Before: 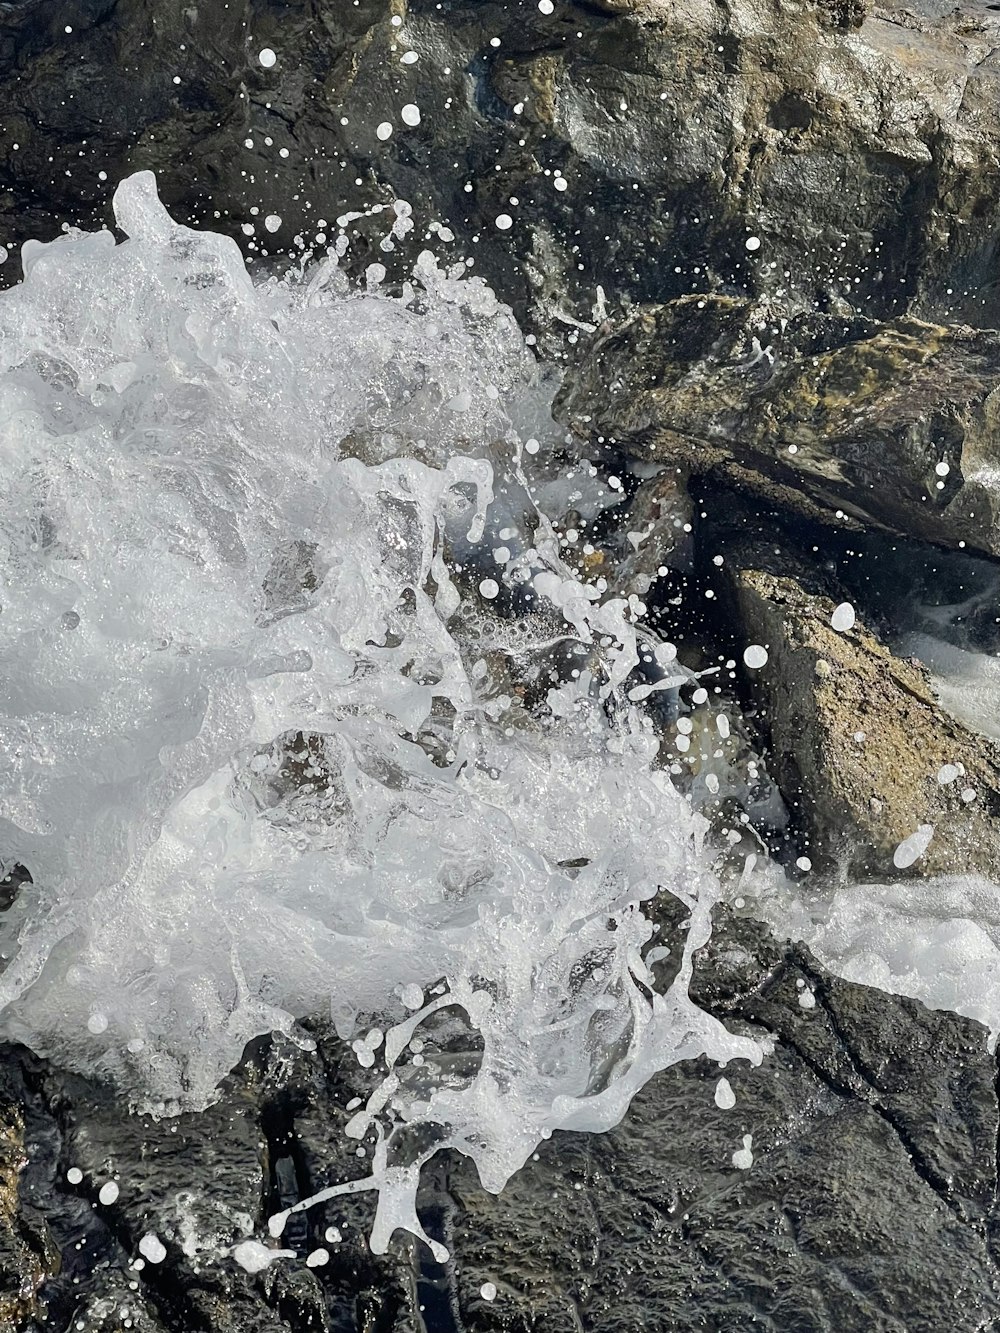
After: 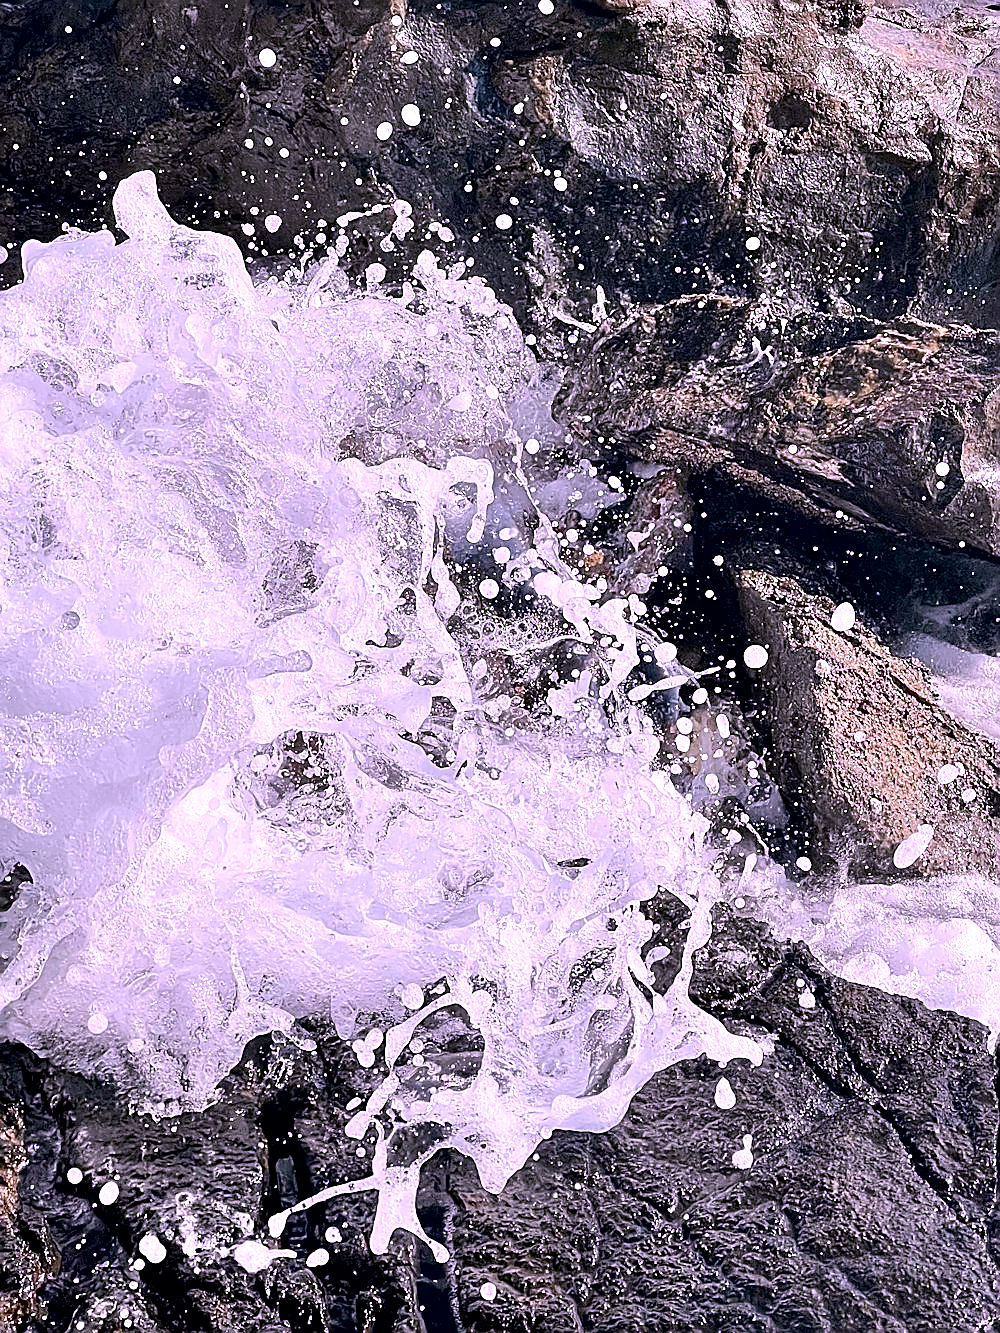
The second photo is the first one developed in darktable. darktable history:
sharpen: radius 1.4, amount 1.25, threshold 0.7
tone equalizer: -8 EV -0.417 EV, -7 EV -0.389 EV, -6 EV -0.333 EV, -5 EV -0.222 EV, -3 EV 0.222 EV, -2 EV 0.333 EV, -1 EV 0.389 EV, +0 EV 0.417 EV, edges refinement/feathering 500, mask exposure compensation -1.57 EV, preserve details no
white balance: red 1.05, blue 1.072
color correction: highlights a* 15.46, highlights b* -20.56
contrast brightness saturation: saturation -0.05
exposure: black level correction 0.007, exposure 0.159 EV, compensate highlight preservation false
